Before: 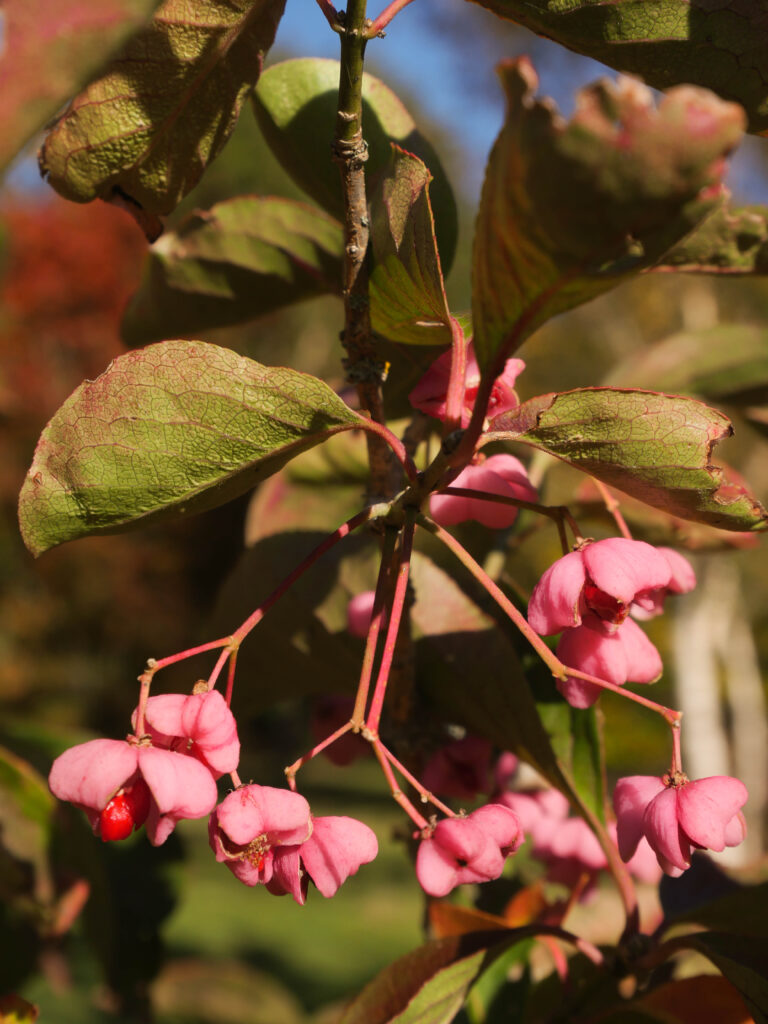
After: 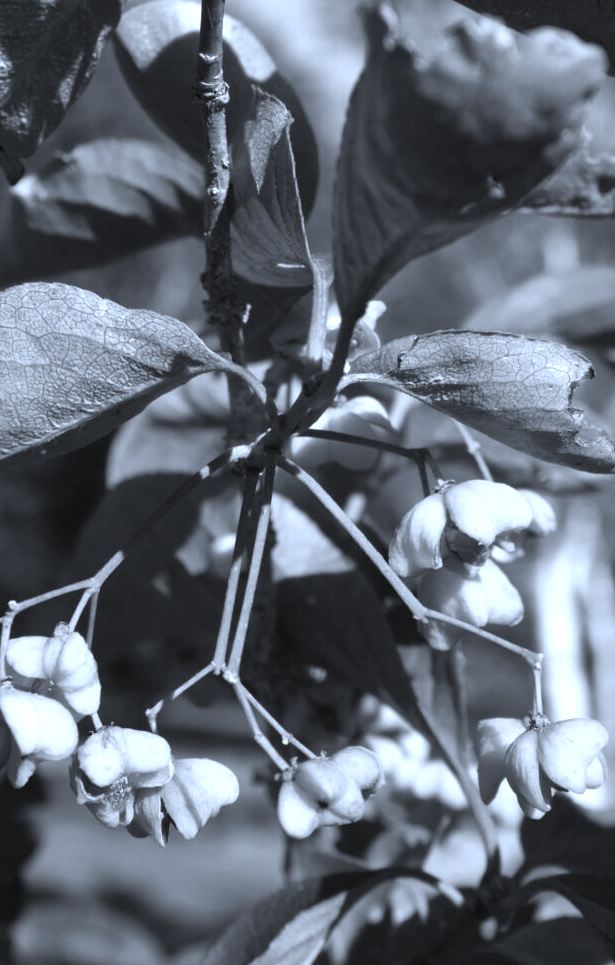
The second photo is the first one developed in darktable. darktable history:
color calibration: output gray [0.22, 0.42, 0.37, 0], x 0.372, y 0.386, temperature 4285.34 K
color correction: highlights a* -2.34, highlights b* -18.44
crop and rotate: left 18.154%, top 5.744%, right 1.764%
exposure: exposure 0.949 EV, compensate highlight preservation false
